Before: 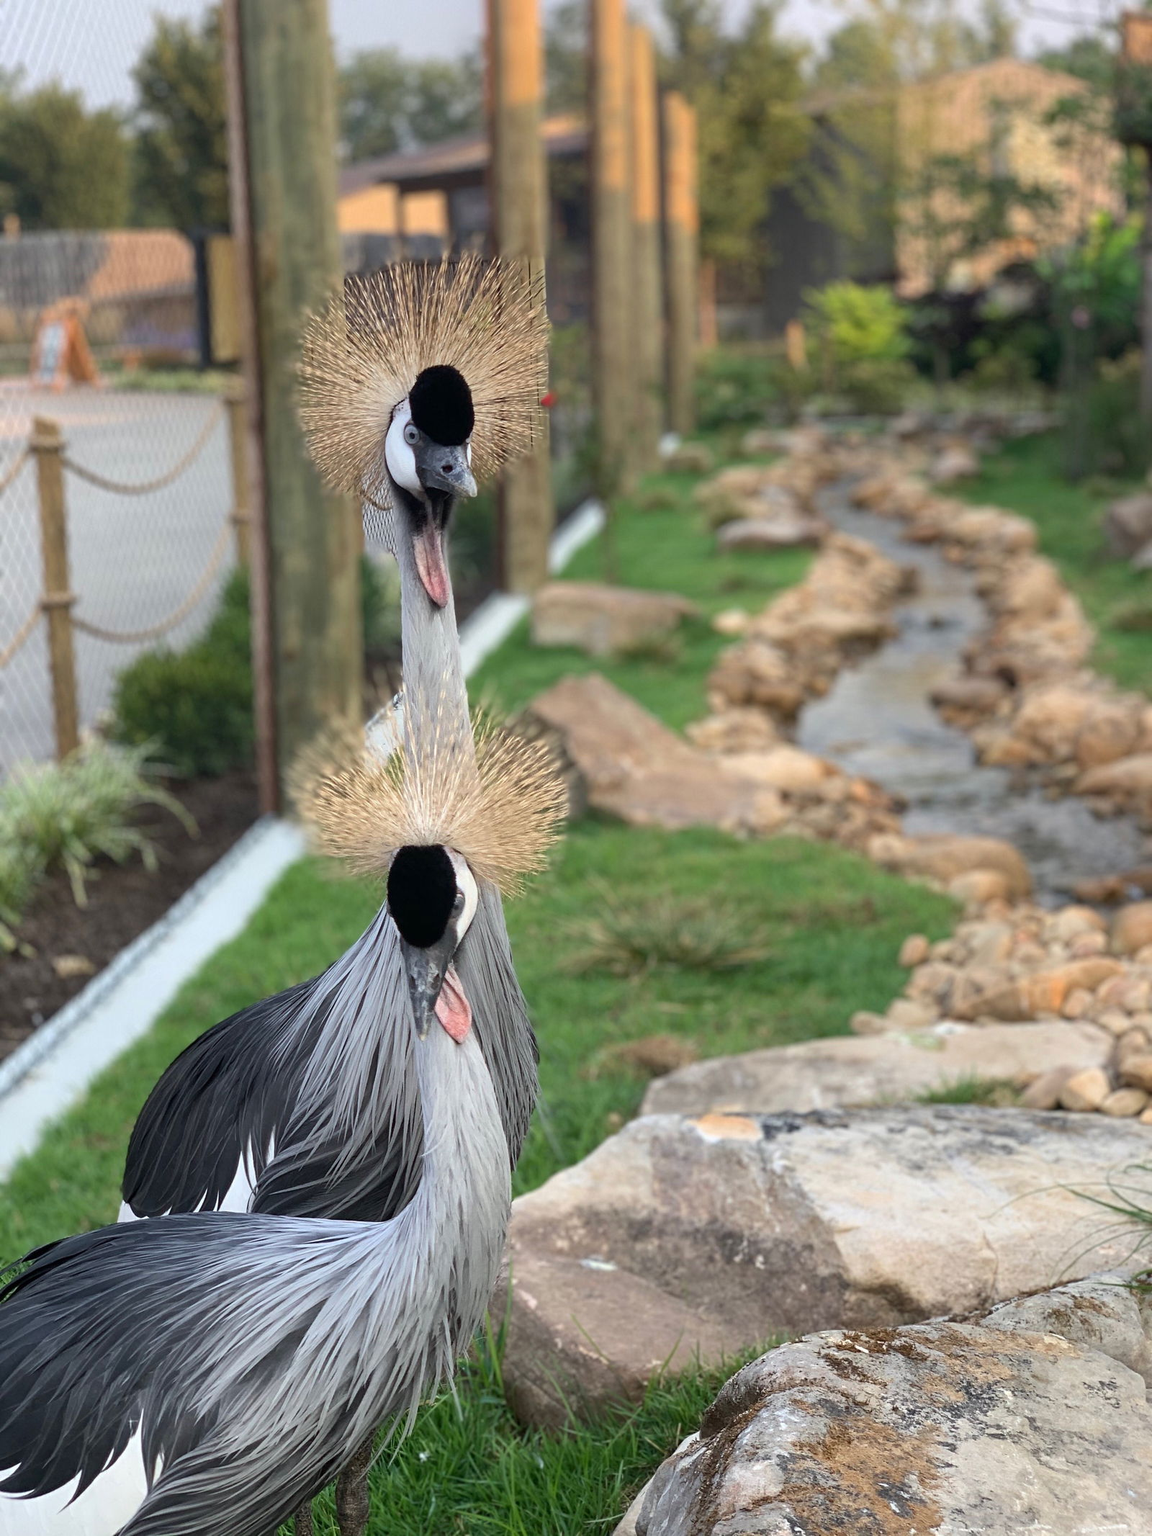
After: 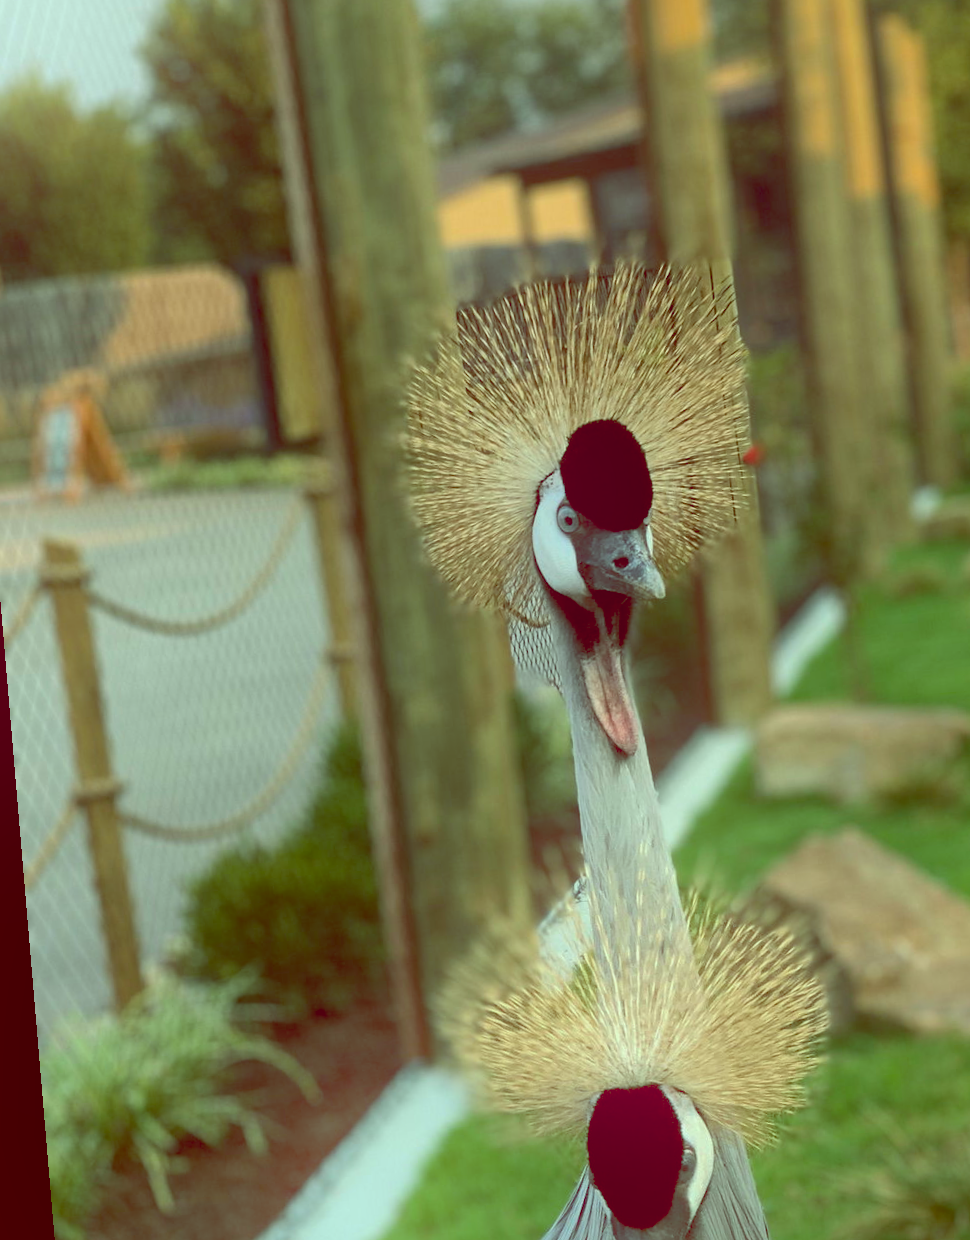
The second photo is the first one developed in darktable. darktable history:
rotate and perspective: rotation -4.86°, automatic cropping off
color balance: lift [1, 1.015, 0.987, 0.985], gamma [1, 0.959, 1.042, 0.958], gain [0.927, 0.938, 1.072, 0.928], contrast 1.5%
shadows and highlights: on, module defaults
bloom: on, module defaults
crop and rotate: left 3.047%, top 7.509%, right 42.236%, bottom 37.598%
